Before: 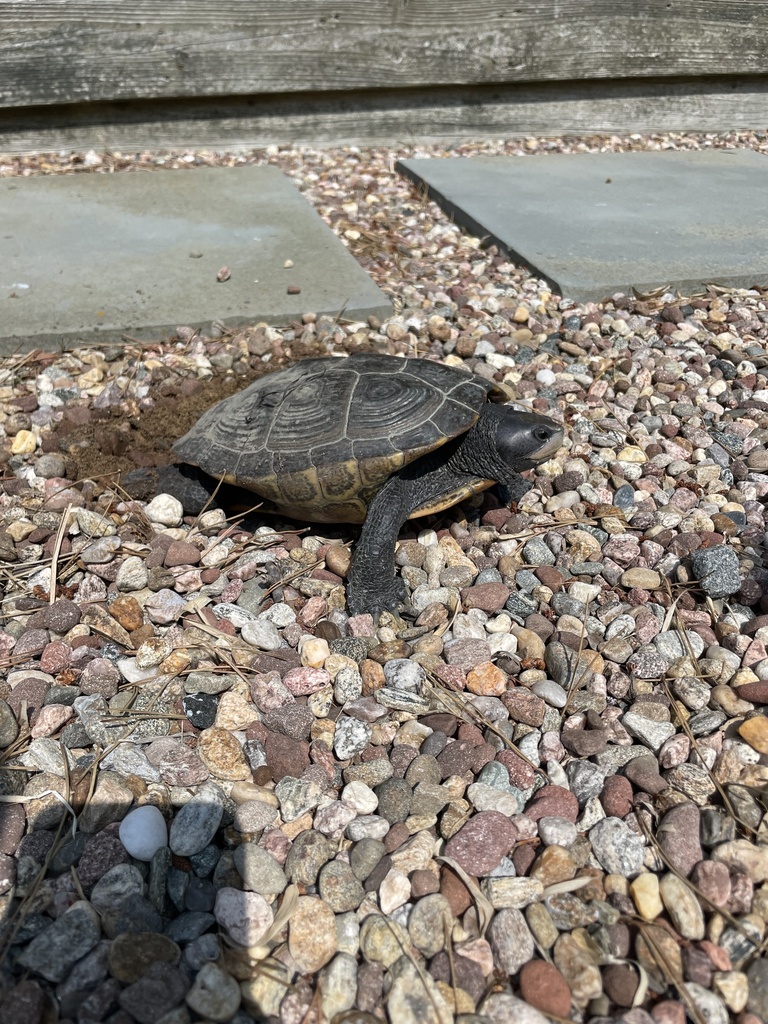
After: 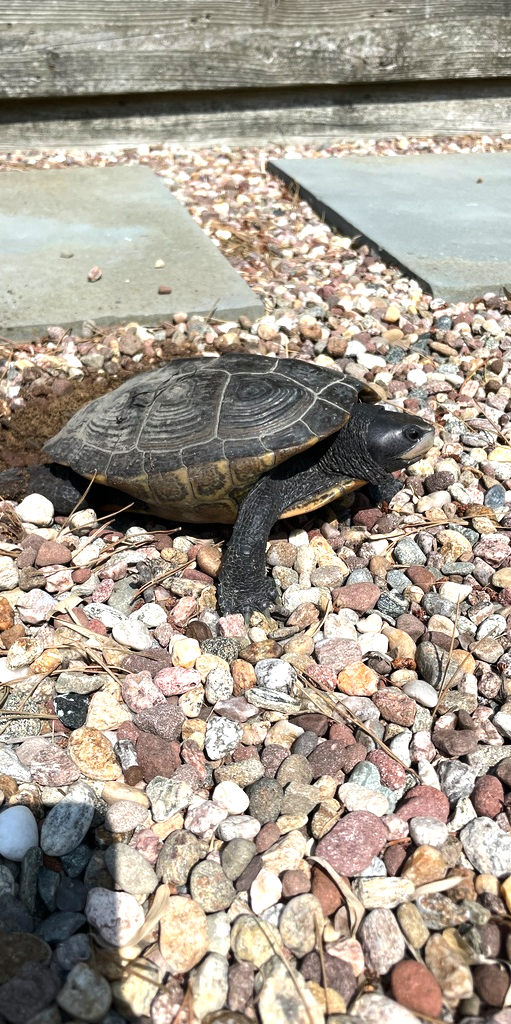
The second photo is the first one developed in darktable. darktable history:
tone equalizer: -8 EV 0.001 EV, -7 EV -0.002 EV, -6 EV 0.002 EV, -5 EV -0.03 EV, -4 EV -0.116 EV, -3 EV -0.169 EV, -2 EV 0.24 EV, -1 EV 0.702 EV, +0 EV 0.493 EV
crop: left 16.899%, right 16.556%
